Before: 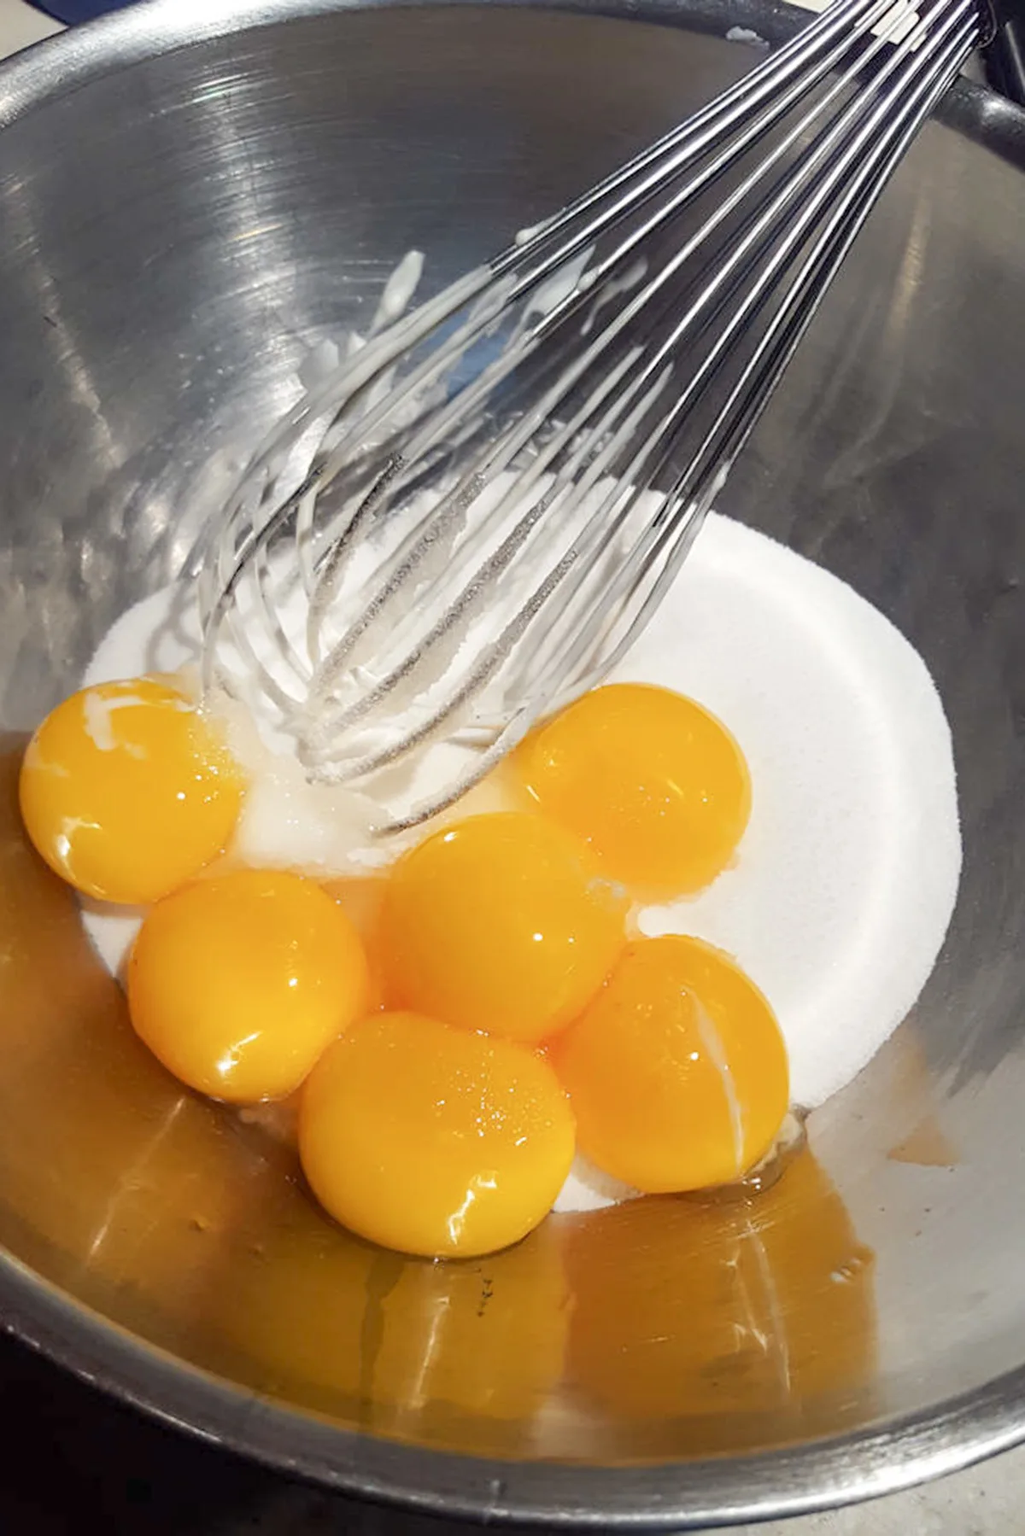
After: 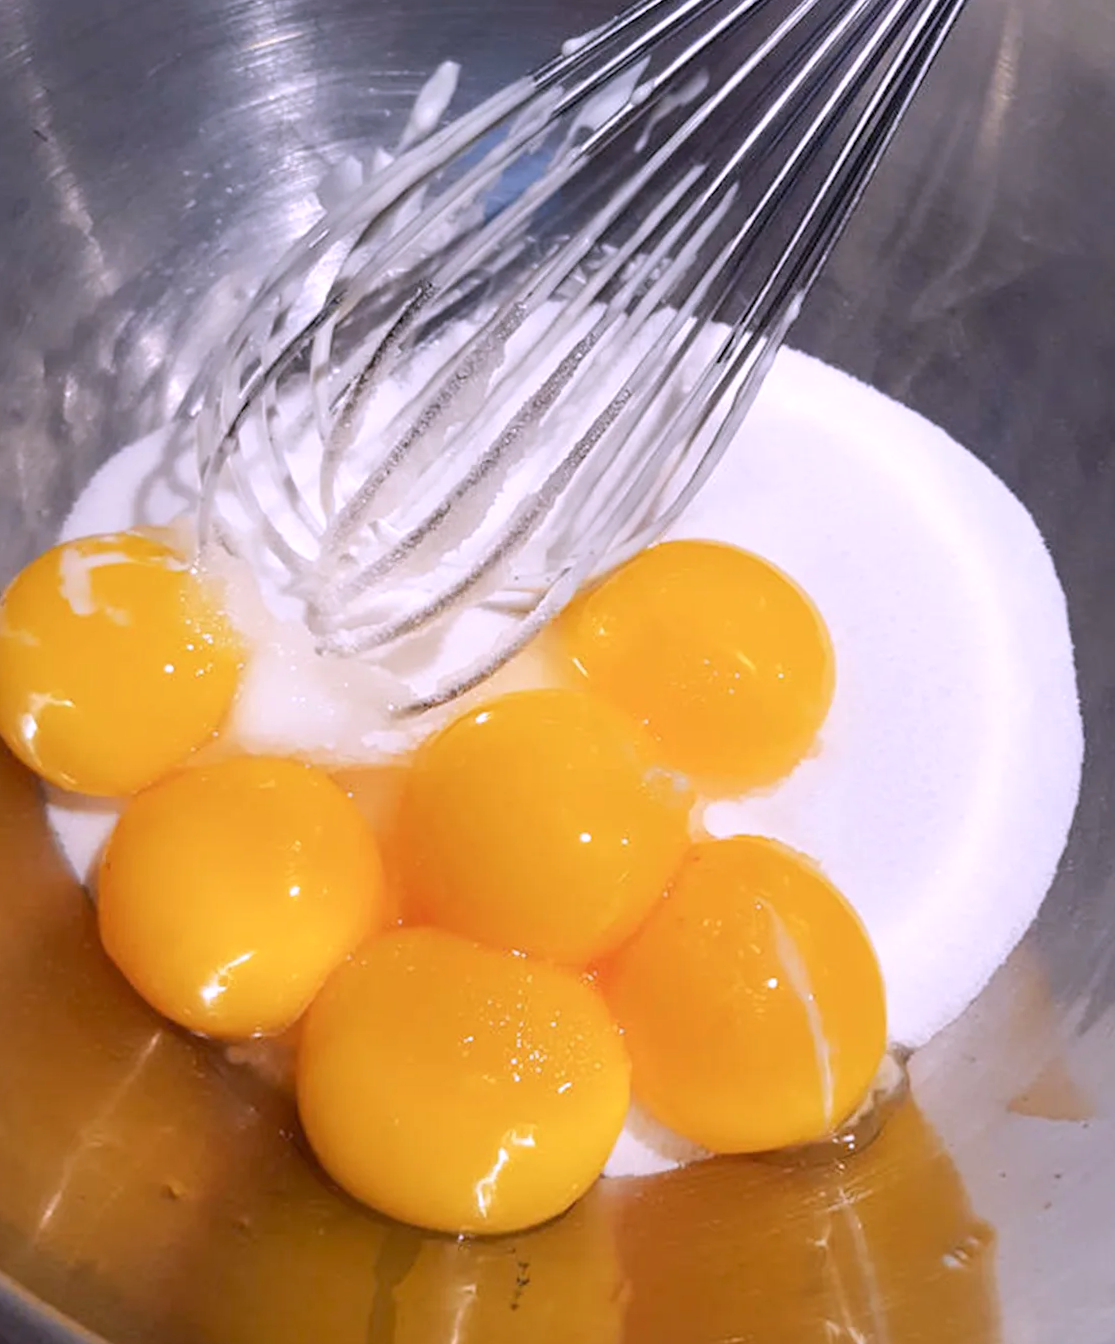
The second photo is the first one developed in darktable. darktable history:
crop: top 11.038%, bottom 13.962%
white balance: red 1.042, blue 1.17
rotate and perspective: rotation 0.215°, lens shift (vertical) -0.139, crop left 0.069, crop right 0.939, crop top 0.002, crop bottom 0.996
